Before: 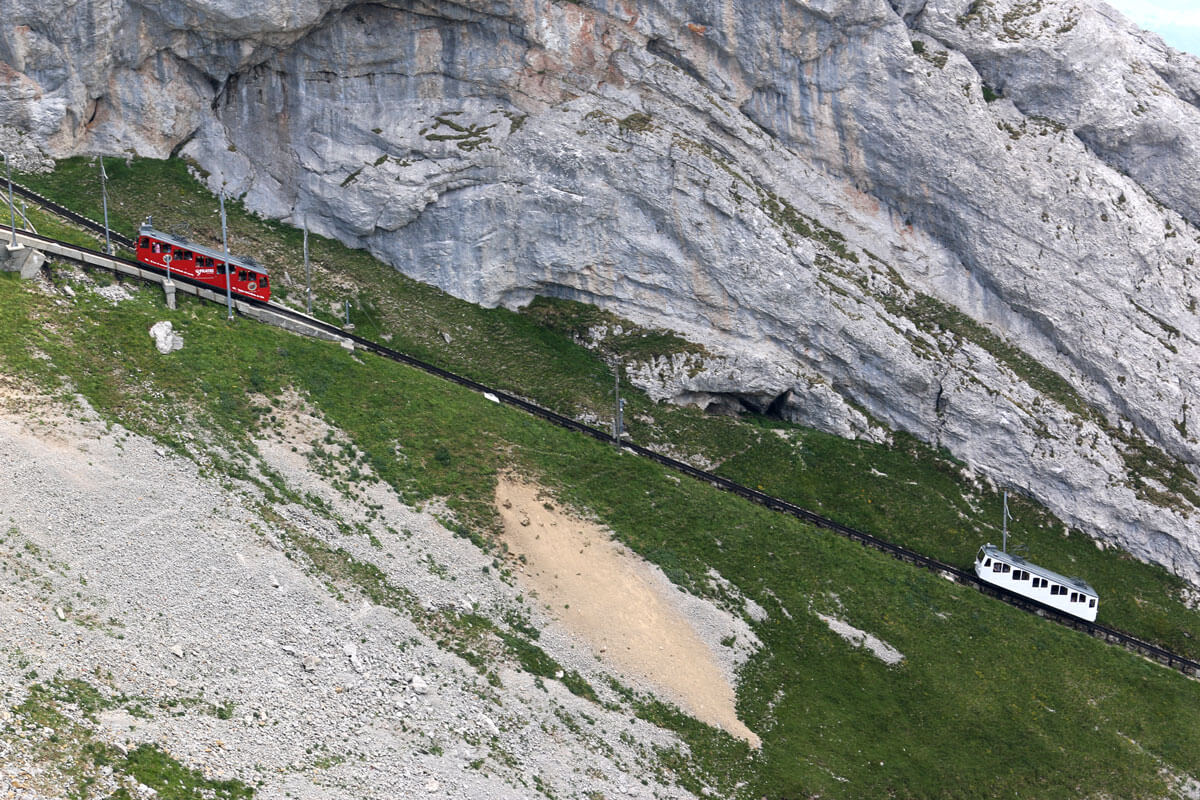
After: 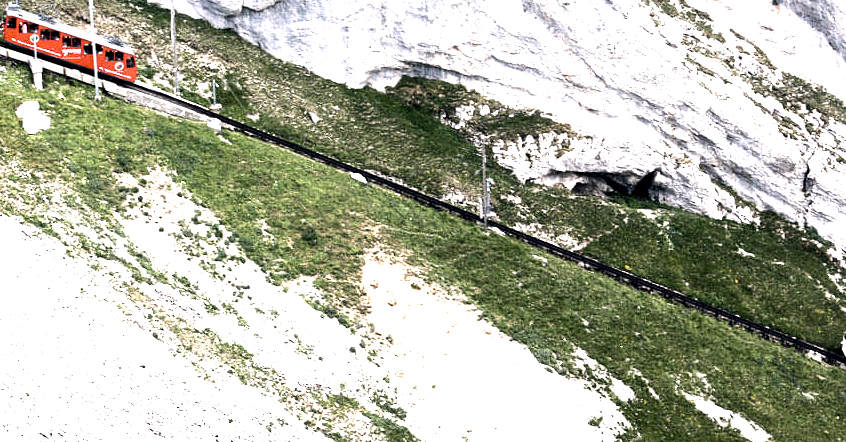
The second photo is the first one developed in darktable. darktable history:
color correction: highlights a* 5.59, highlights b* 5.24, saturation 0.68
exposure: black level correction 0.011, exposure 1.088 EV, compensate exposure bias true, compensate highlight preservation false
tone equalizer: -8 EV -1.08 EV, -7 EV -1.01 EV, -6 EV -0.867 EV, -5 EV -0.578 EV, -3 EV 0.578 EV, -2 EV 0.867 EV, -1 EV 1.01 EV, +0 EV 1.08 EV, edges refinement/feathering 500, mask exposure compensation -1.57 EV, preserve details no
crop: left 11.123%, top 27.61%, right 18.3%, bottom 17.034%
